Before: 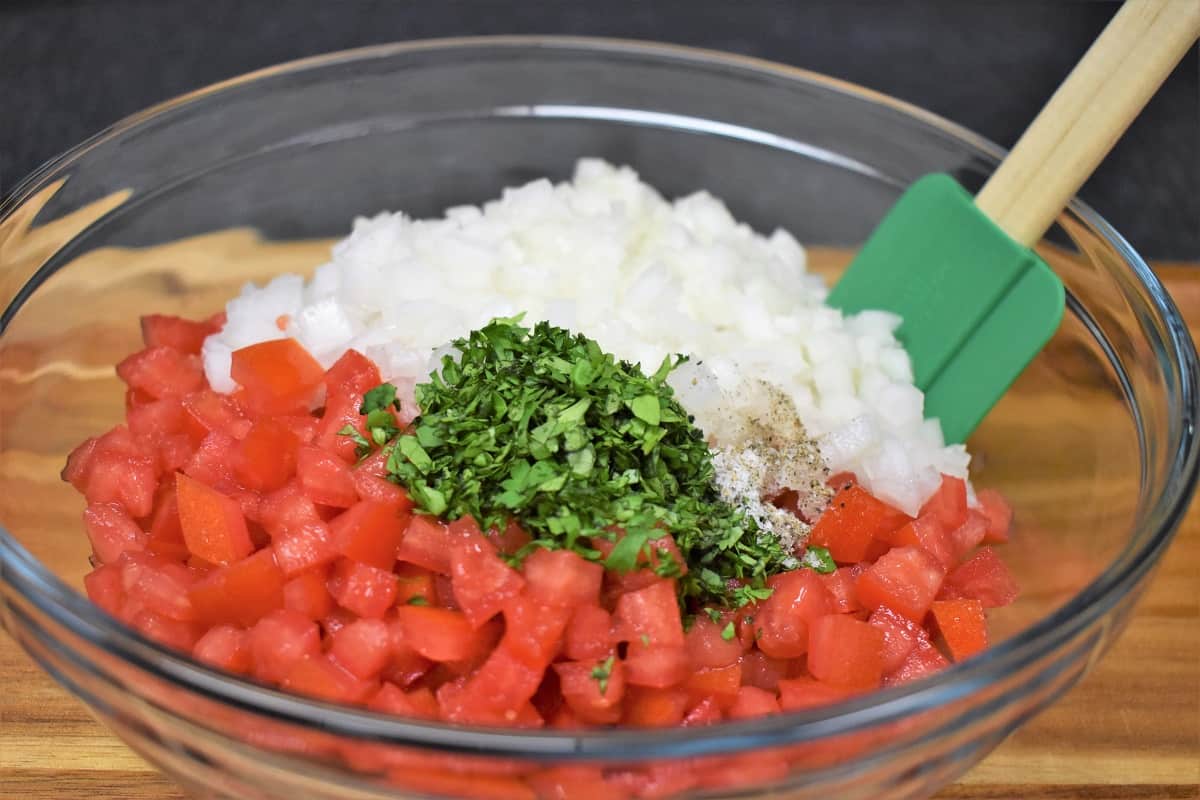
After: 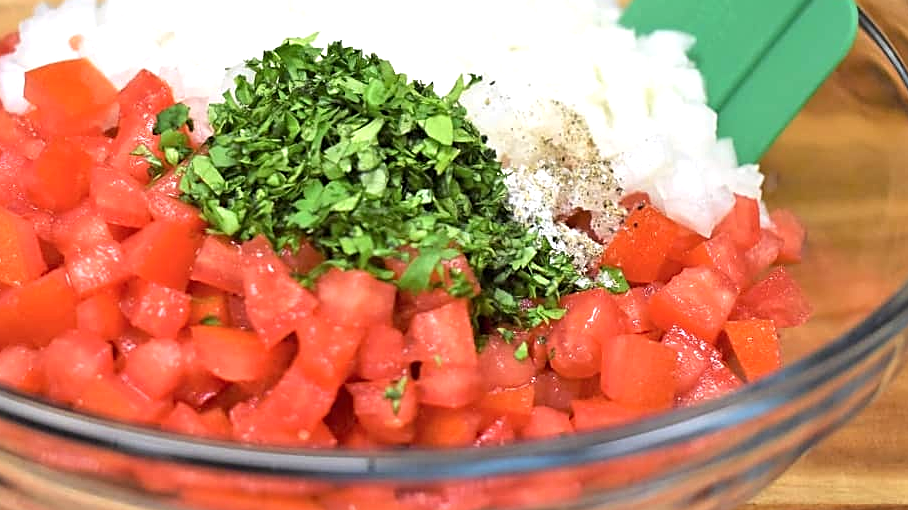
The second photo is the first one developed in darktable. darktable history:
crop and rotate: left 17.299%, top 35.115%, right 7.015%, bottom 1.024%
exposure: exposure 0.6 EV, compensate highlight preservation false
sharpen: on, module defaults
